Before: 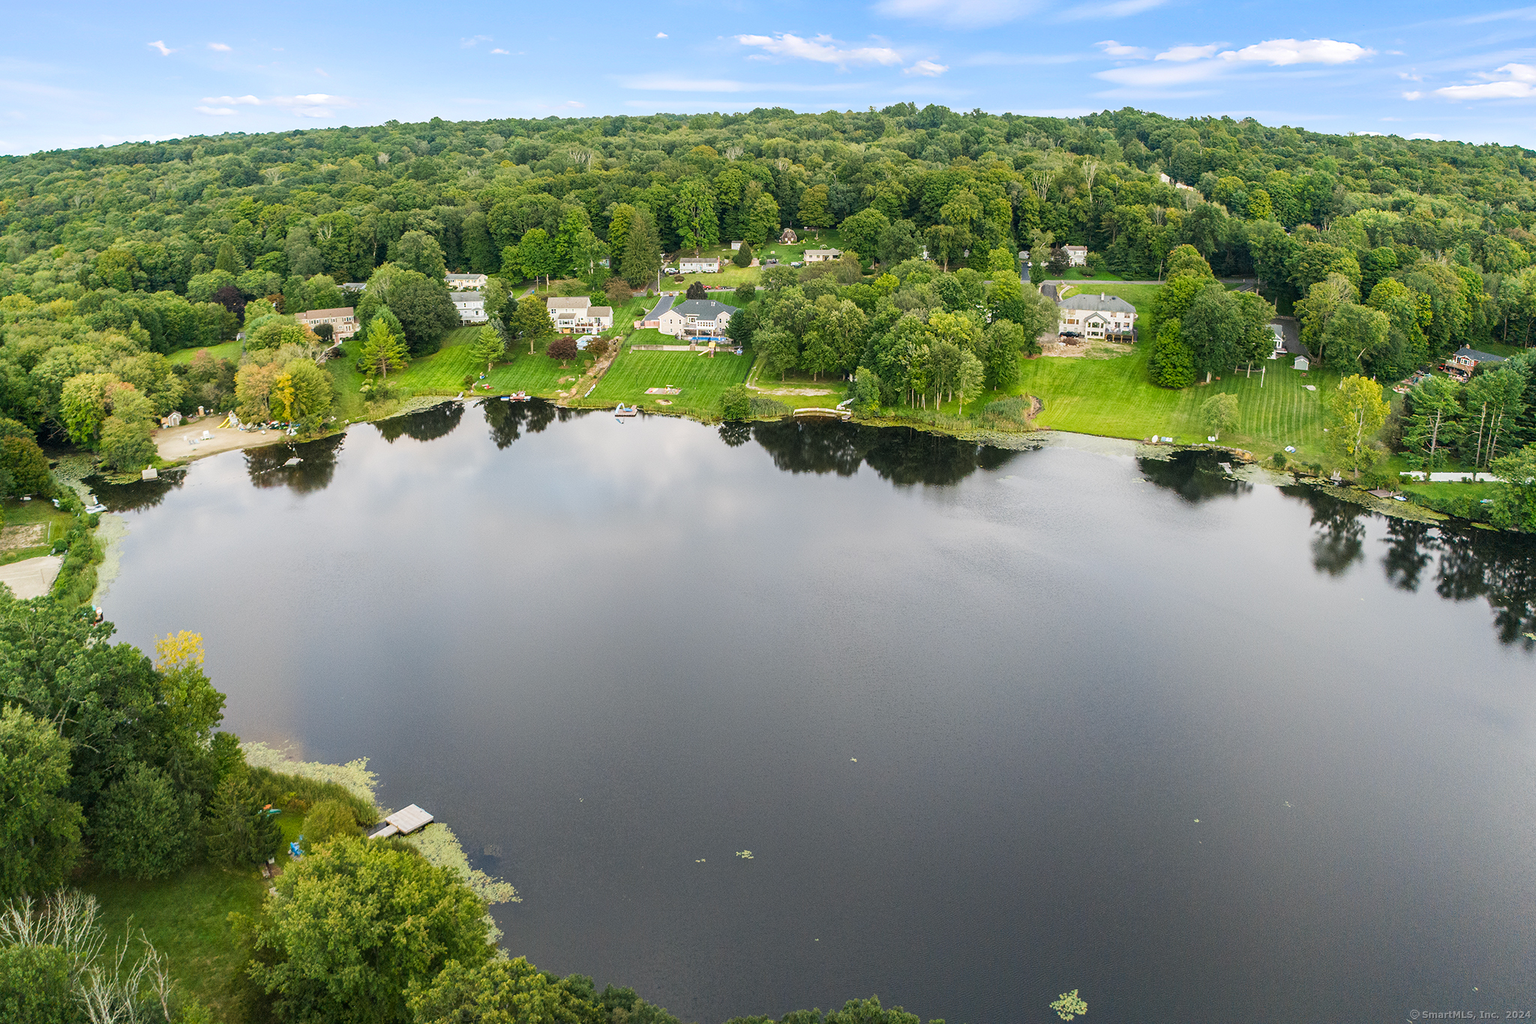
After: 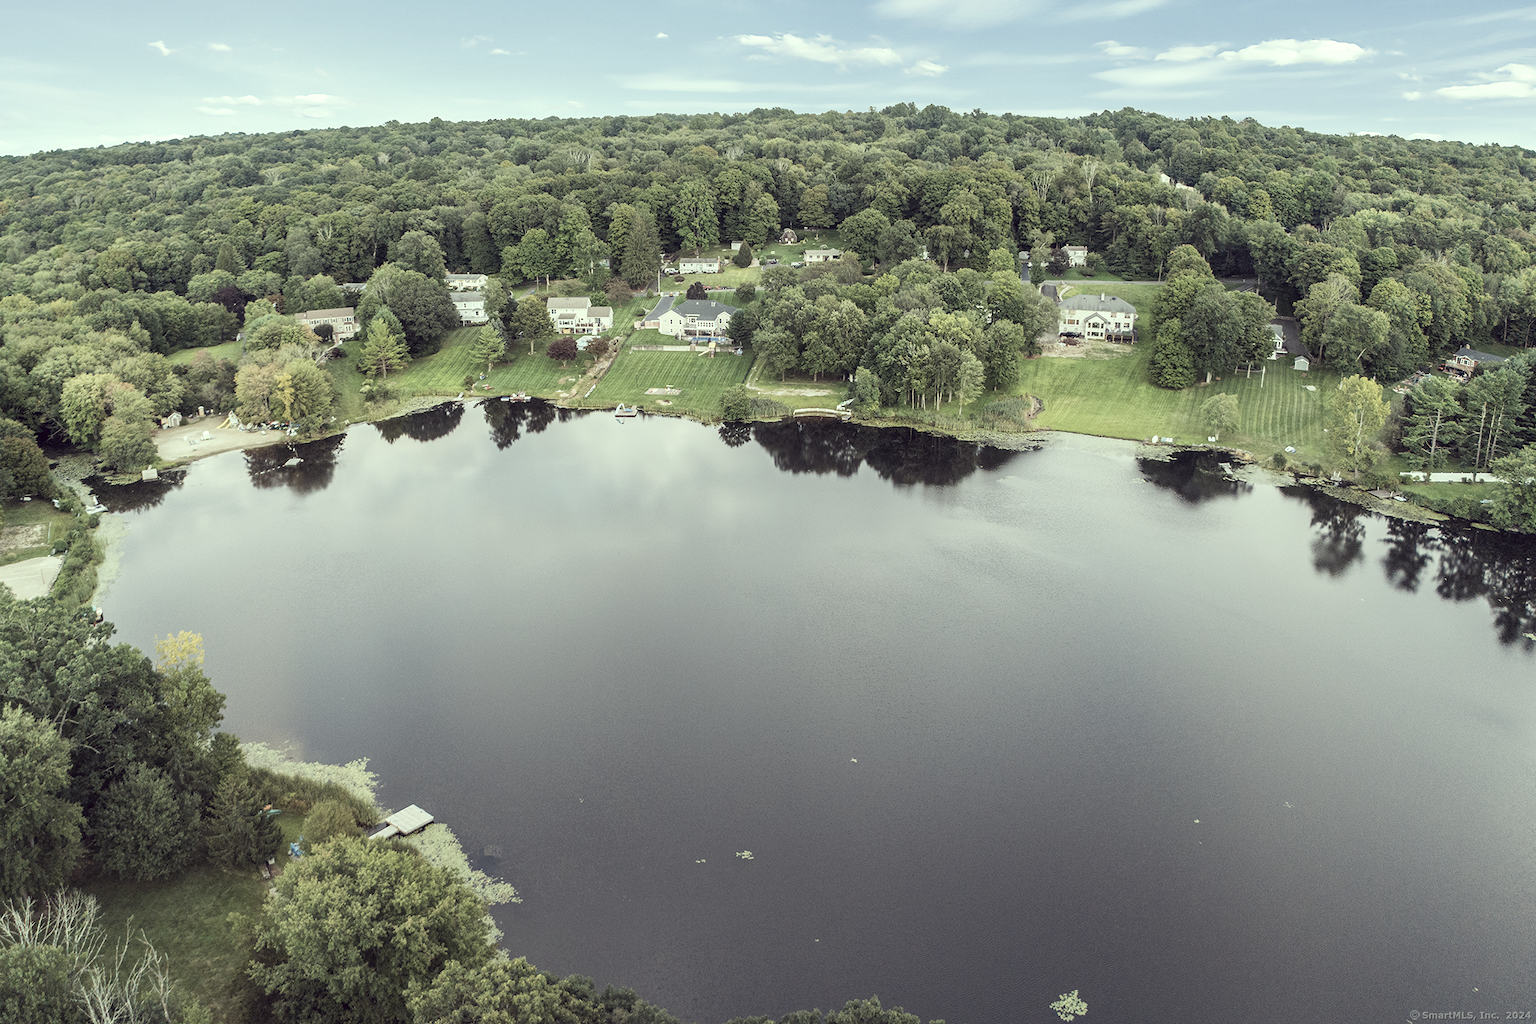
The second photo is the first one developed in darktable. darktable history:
exposure: exposure 0.126 EV, compensate highlight preservation false
color correction: highlights a* -20.97, highlights b* 20.95, shadows a* 19.41, shadows b* -19.69, saturation 0.408
